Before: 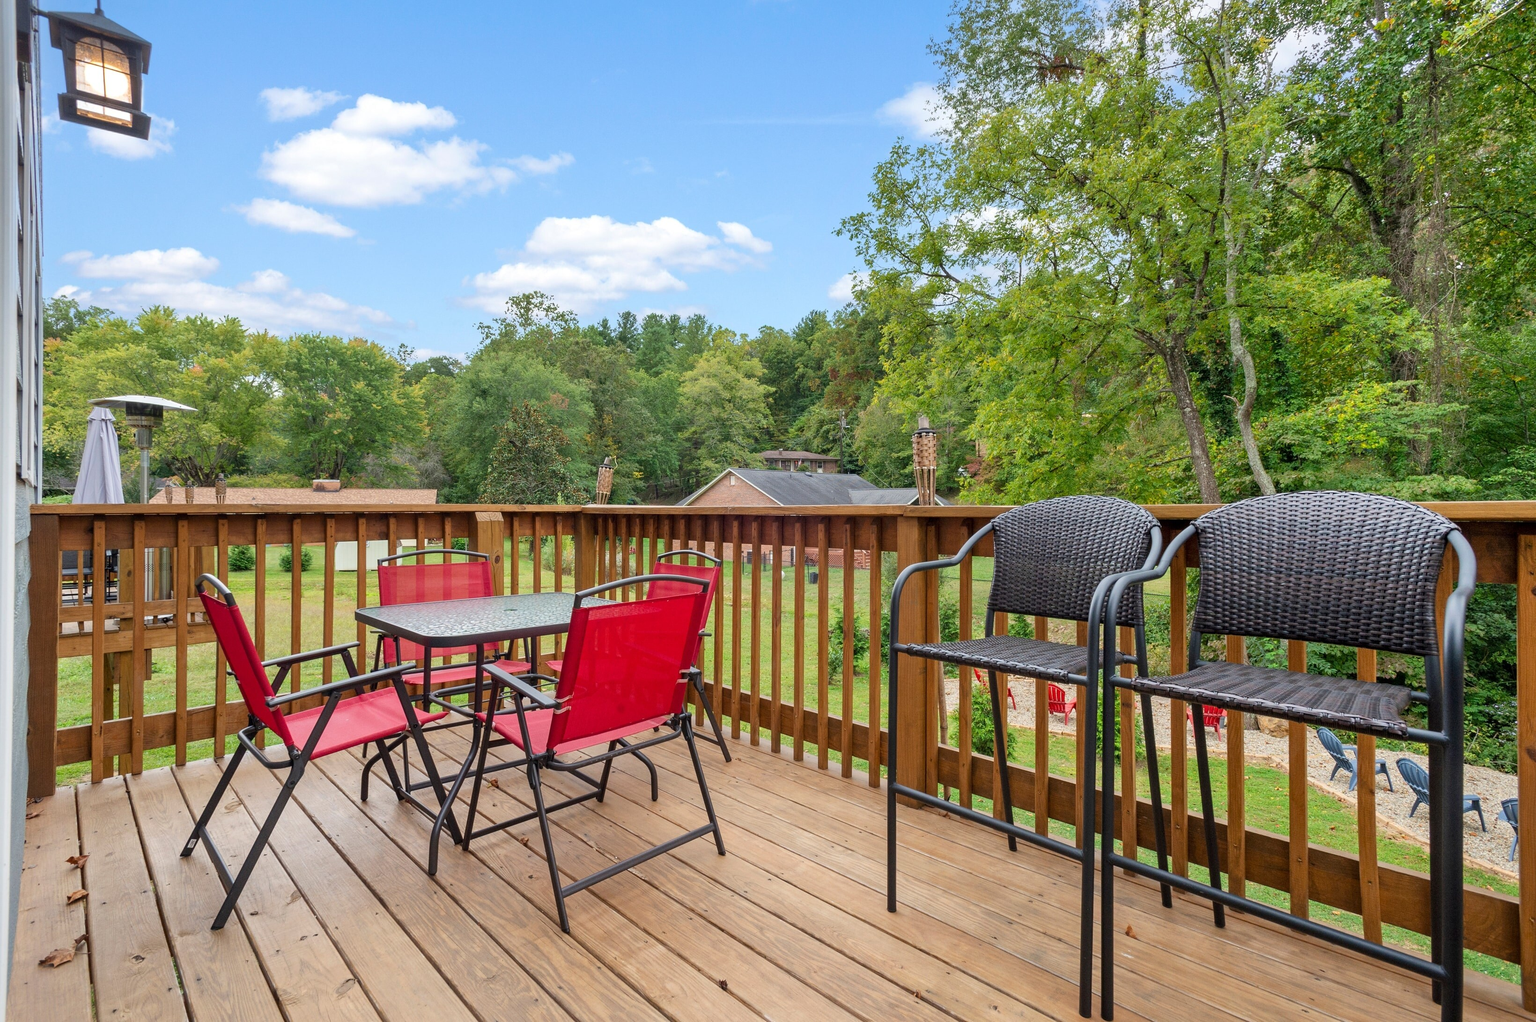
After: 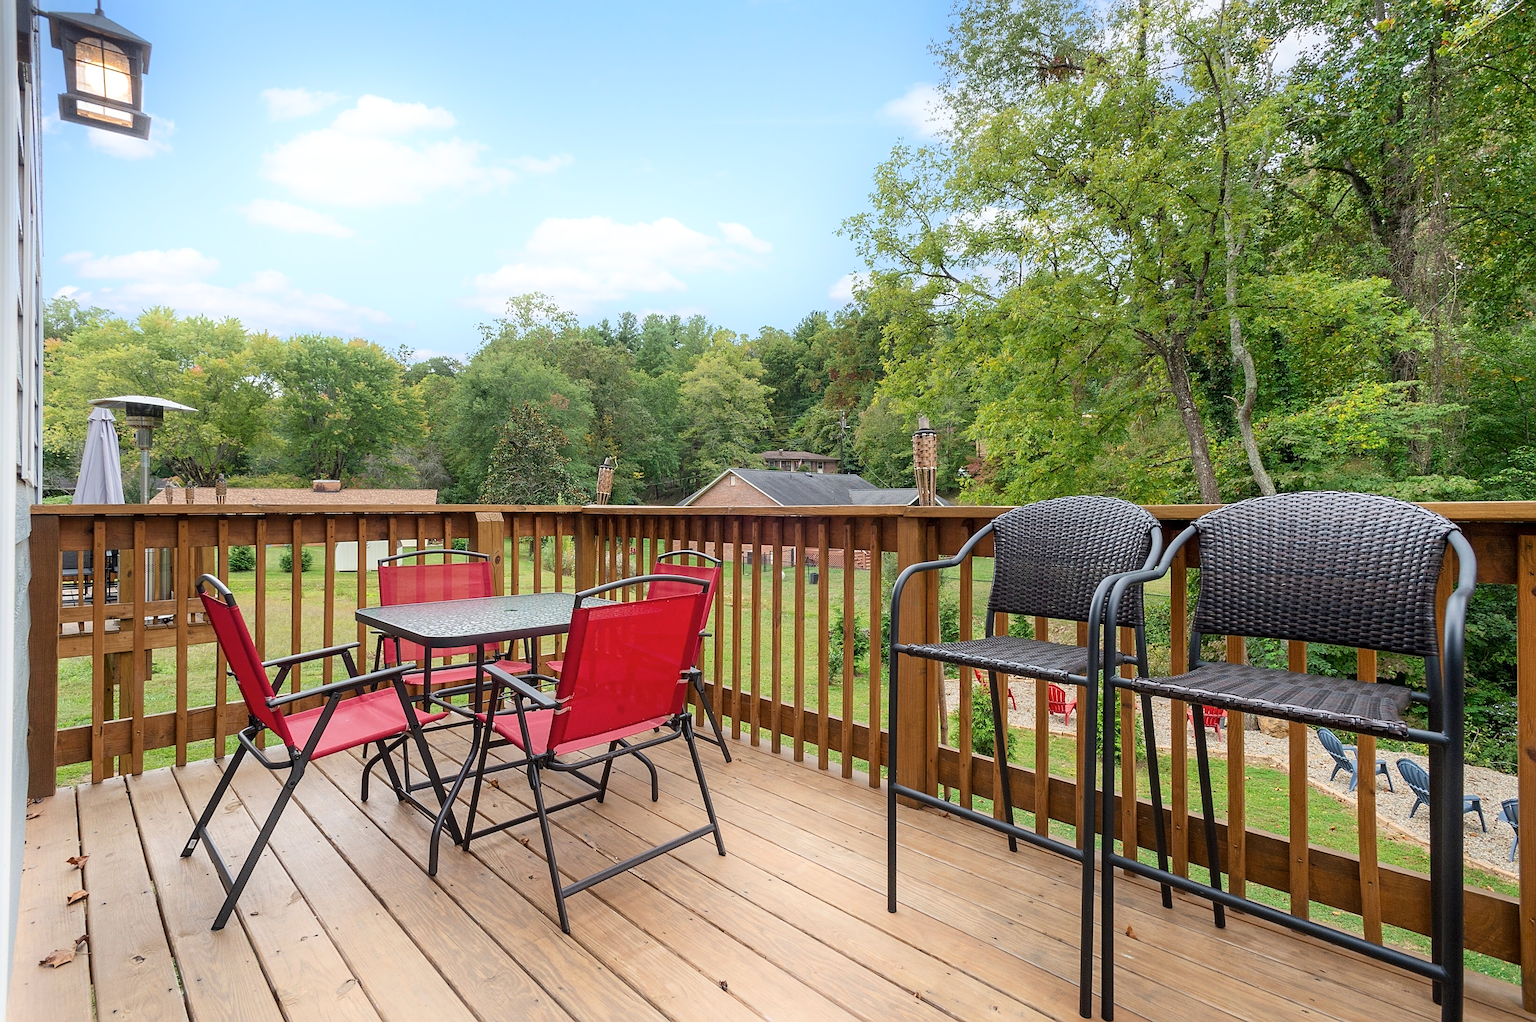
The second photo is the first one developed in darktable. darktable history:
sharpen: on, module defaults
shadows and highlights: shadows -55.43, highlights 86.62, soften with gaussian
contrast brightness saturation: saturation -0.059
